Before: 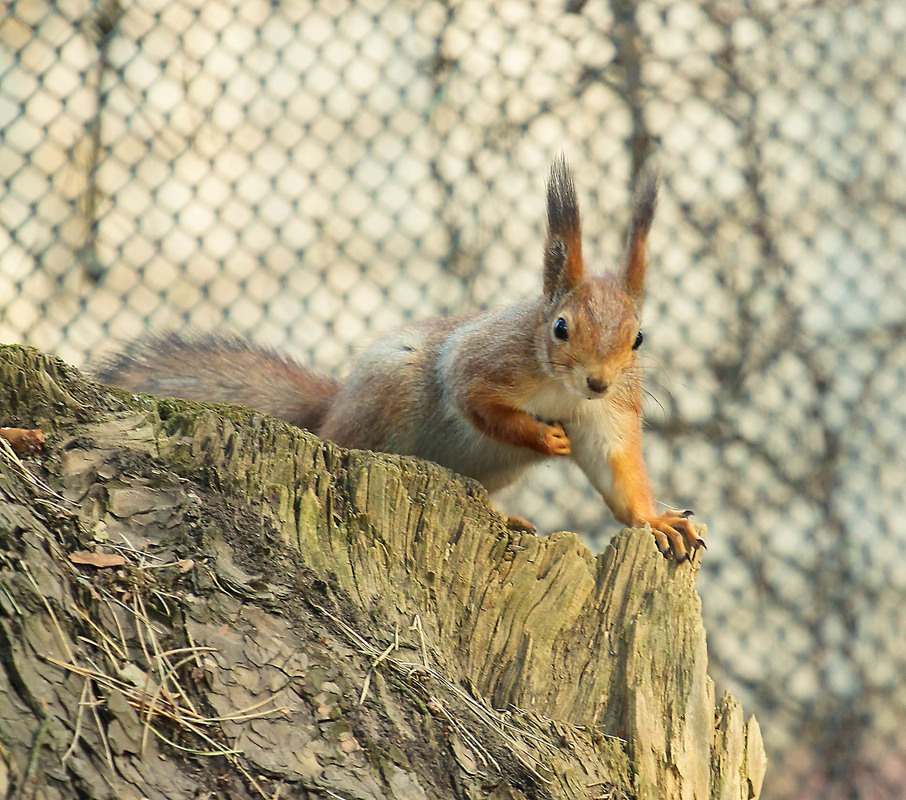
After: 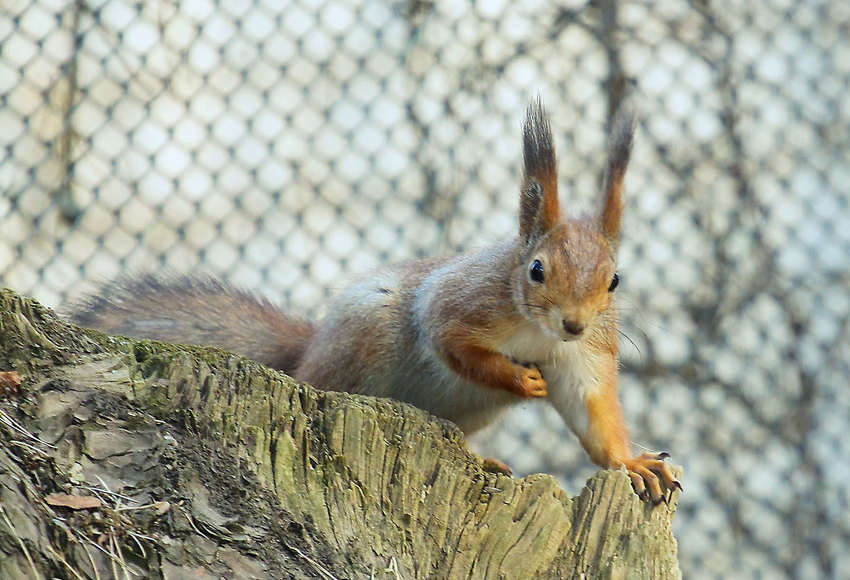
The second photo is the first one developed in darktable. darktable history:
white balance: red 0.931, blue 1.11
crop: left 2.737%, top 7.287%, right 3.421%, bottom 20.179%
